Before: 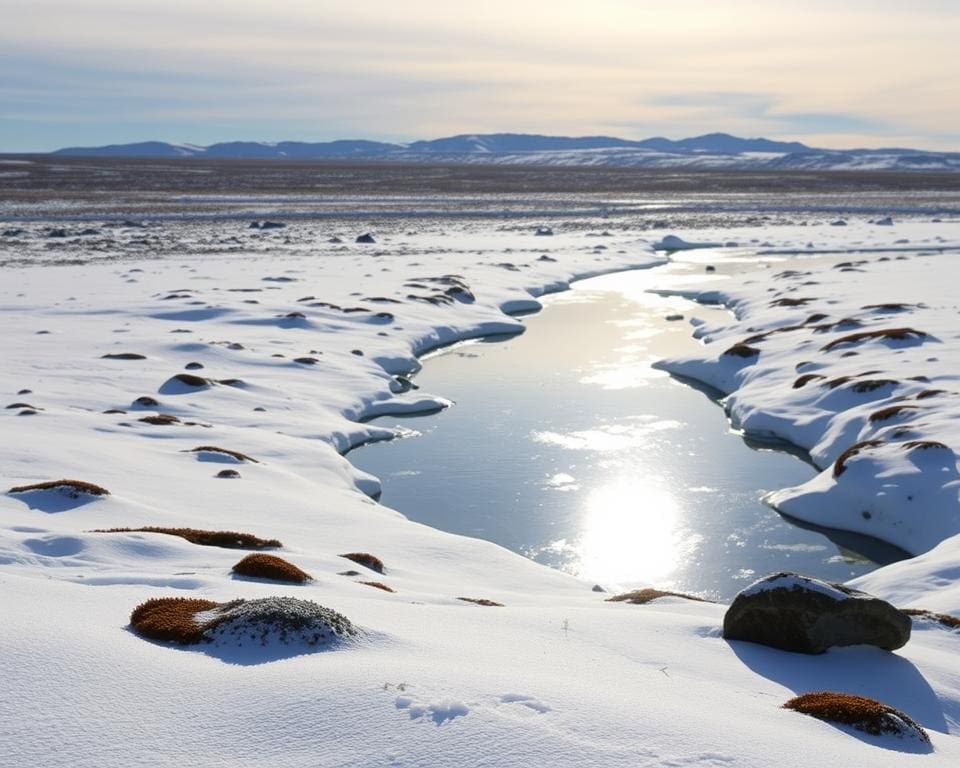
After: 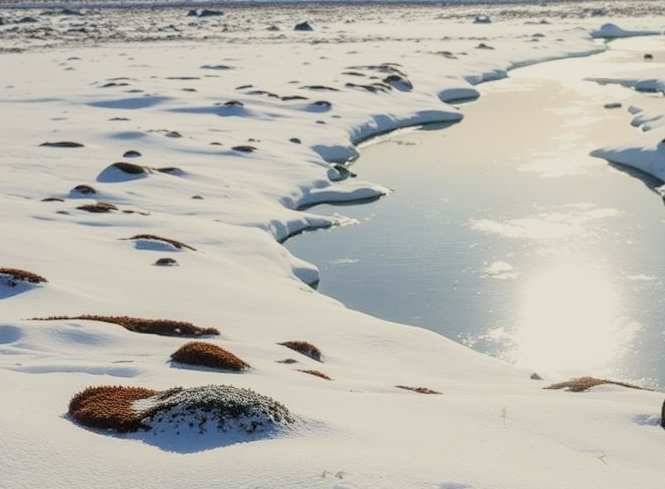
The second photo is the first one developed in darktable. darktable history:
white balance: red 1.029, blue 0.92
shadows and highlights: shadows 25, highlights -25
crop: left 6.488%, top 27.668%, right 24.183%, bottom 8.656%
local contrast: on, module defaults
exposure: black level correction -0.005, exposure 0.622 EV, compensate highlight preservation false
filmic rgb: black relative exposure -7.15 EV, white relative exposure 5.36 EV, hardness 3.02
